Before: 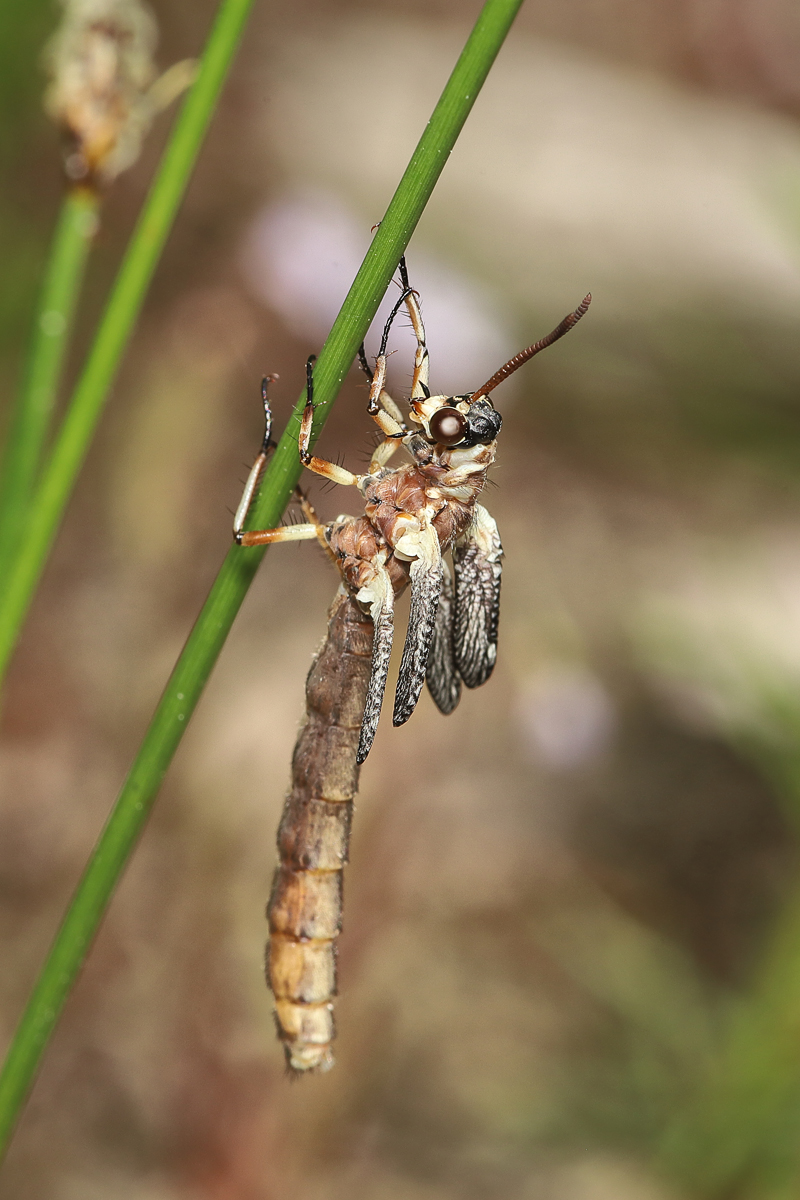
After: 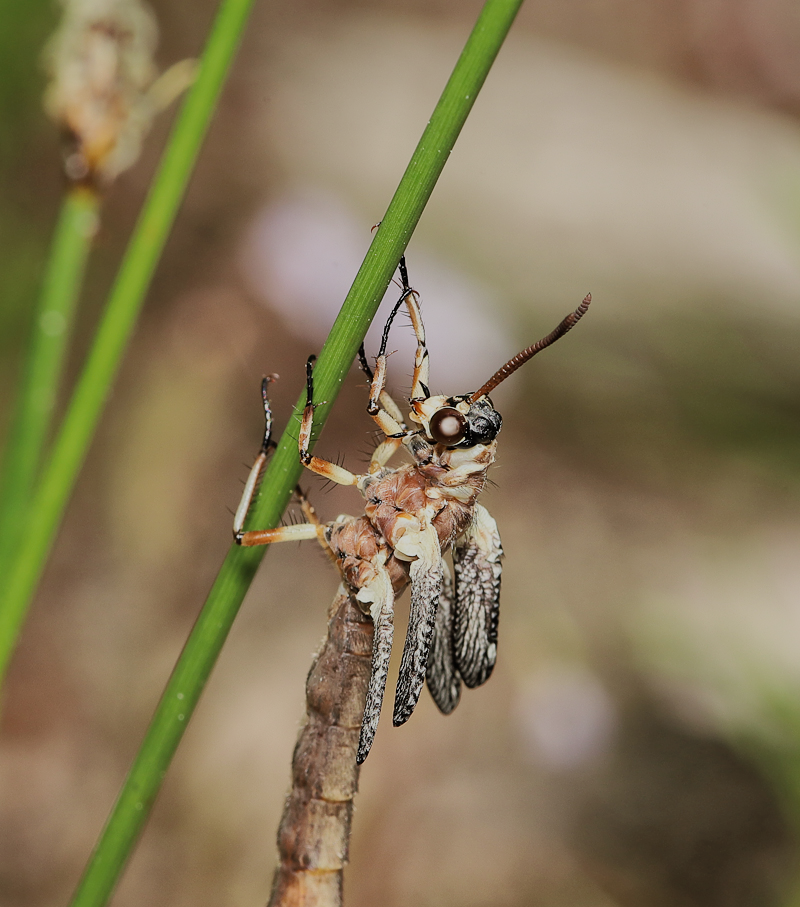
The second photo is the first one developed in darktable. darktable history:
filmic rgb: black relative exposure -6.98 EV, white relative exposure 5.6 EV, hardness 2.87
crop: bottom 24.388%
